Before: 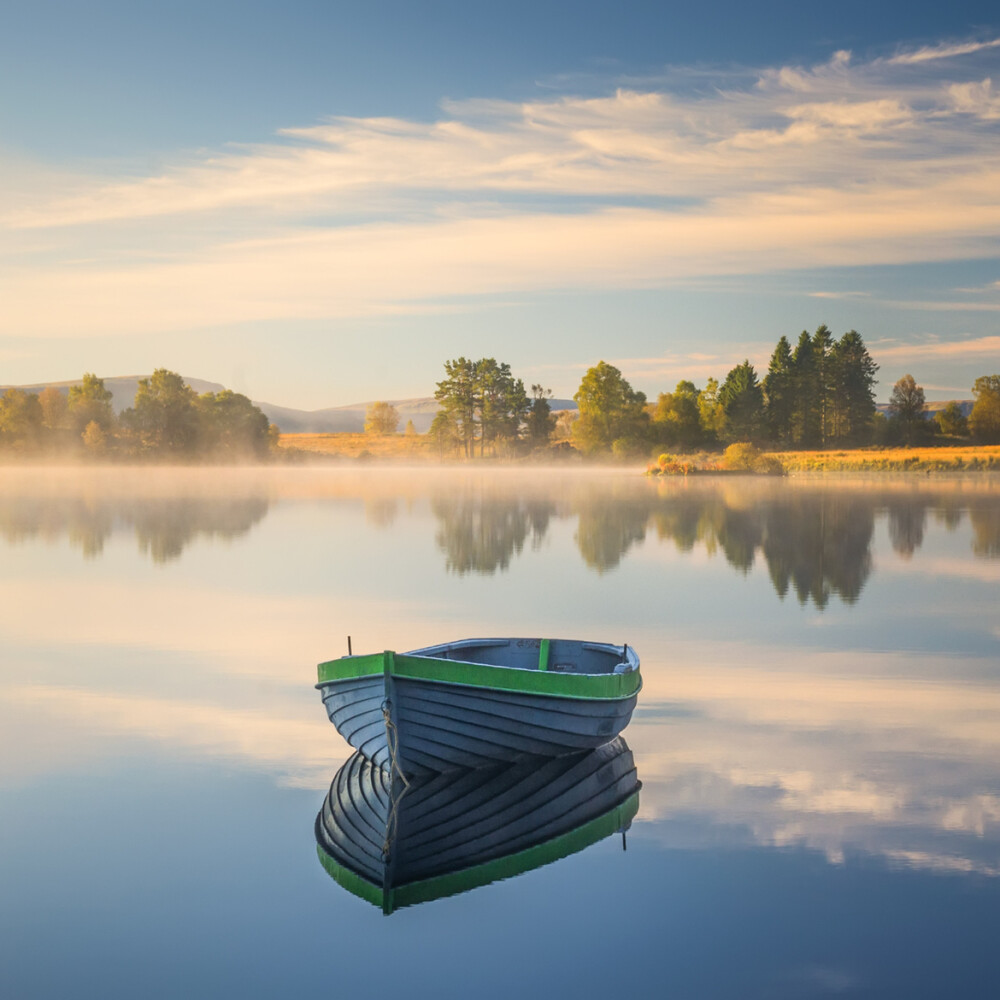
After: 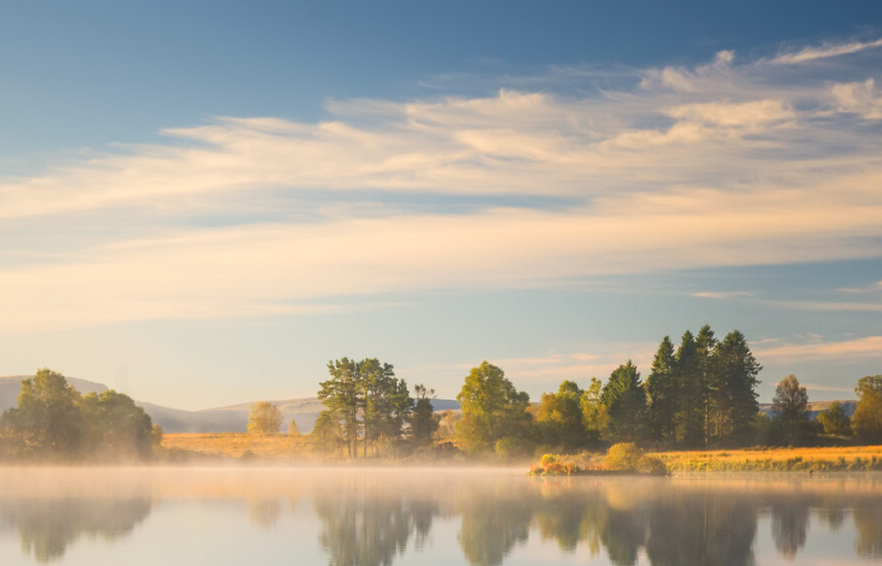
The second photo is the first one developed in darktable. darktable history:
crop and rotate: left 11.769%, bottom 43.338%
